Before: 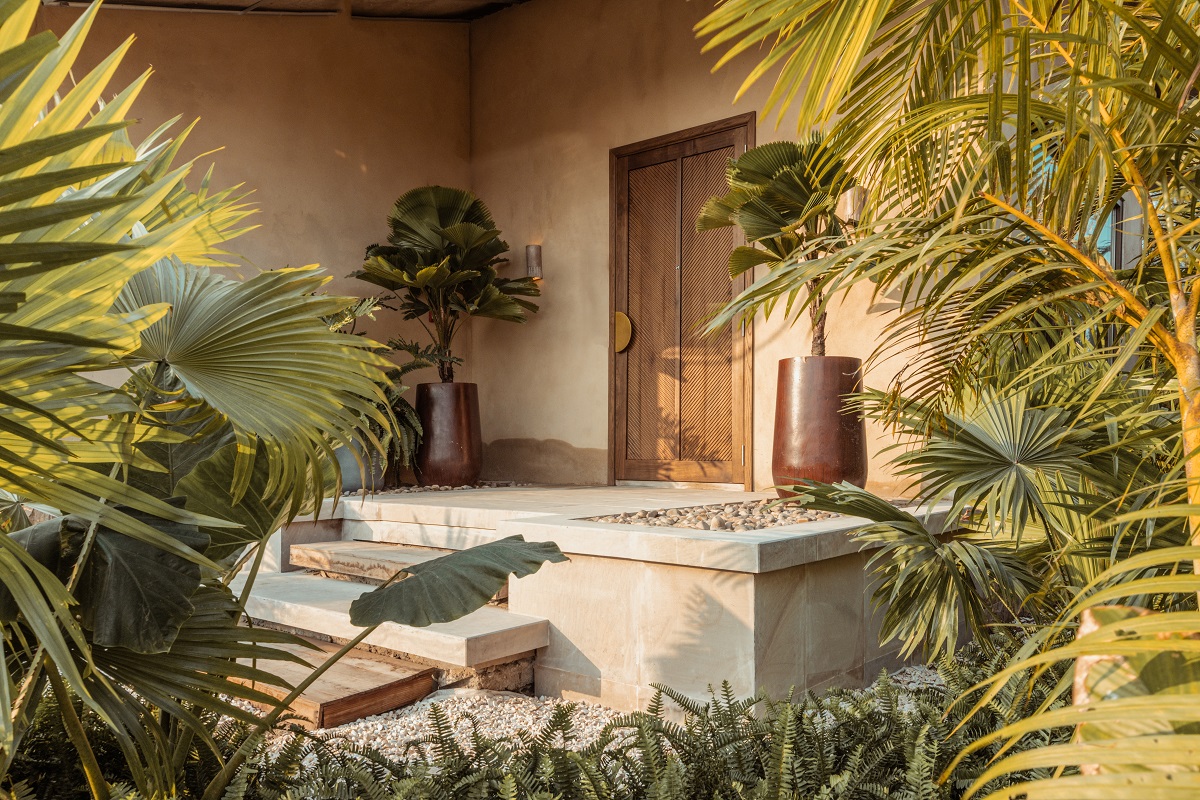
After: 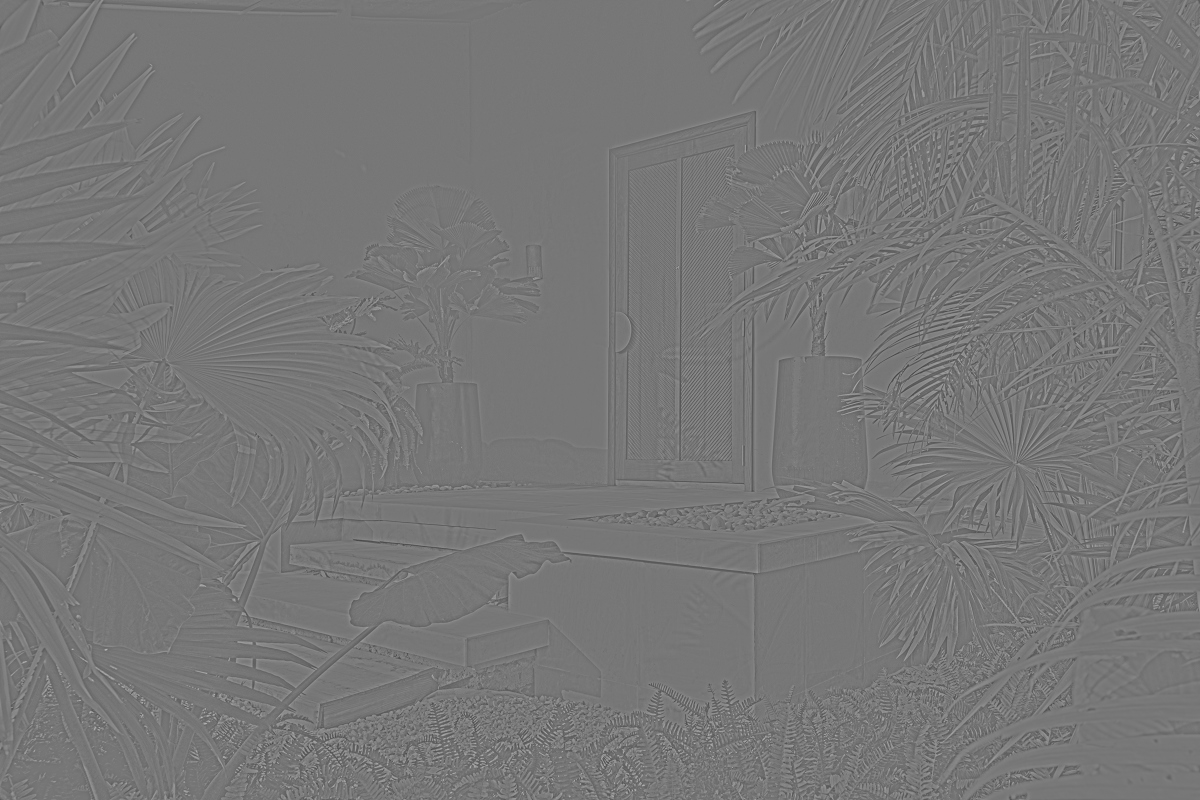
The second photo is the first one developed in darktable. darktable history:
highpass: sharpness 9.84%, contrast boost 9.94%
shadows and highlights: shadows 52.34, highlights -28.23, soften with gaussian
